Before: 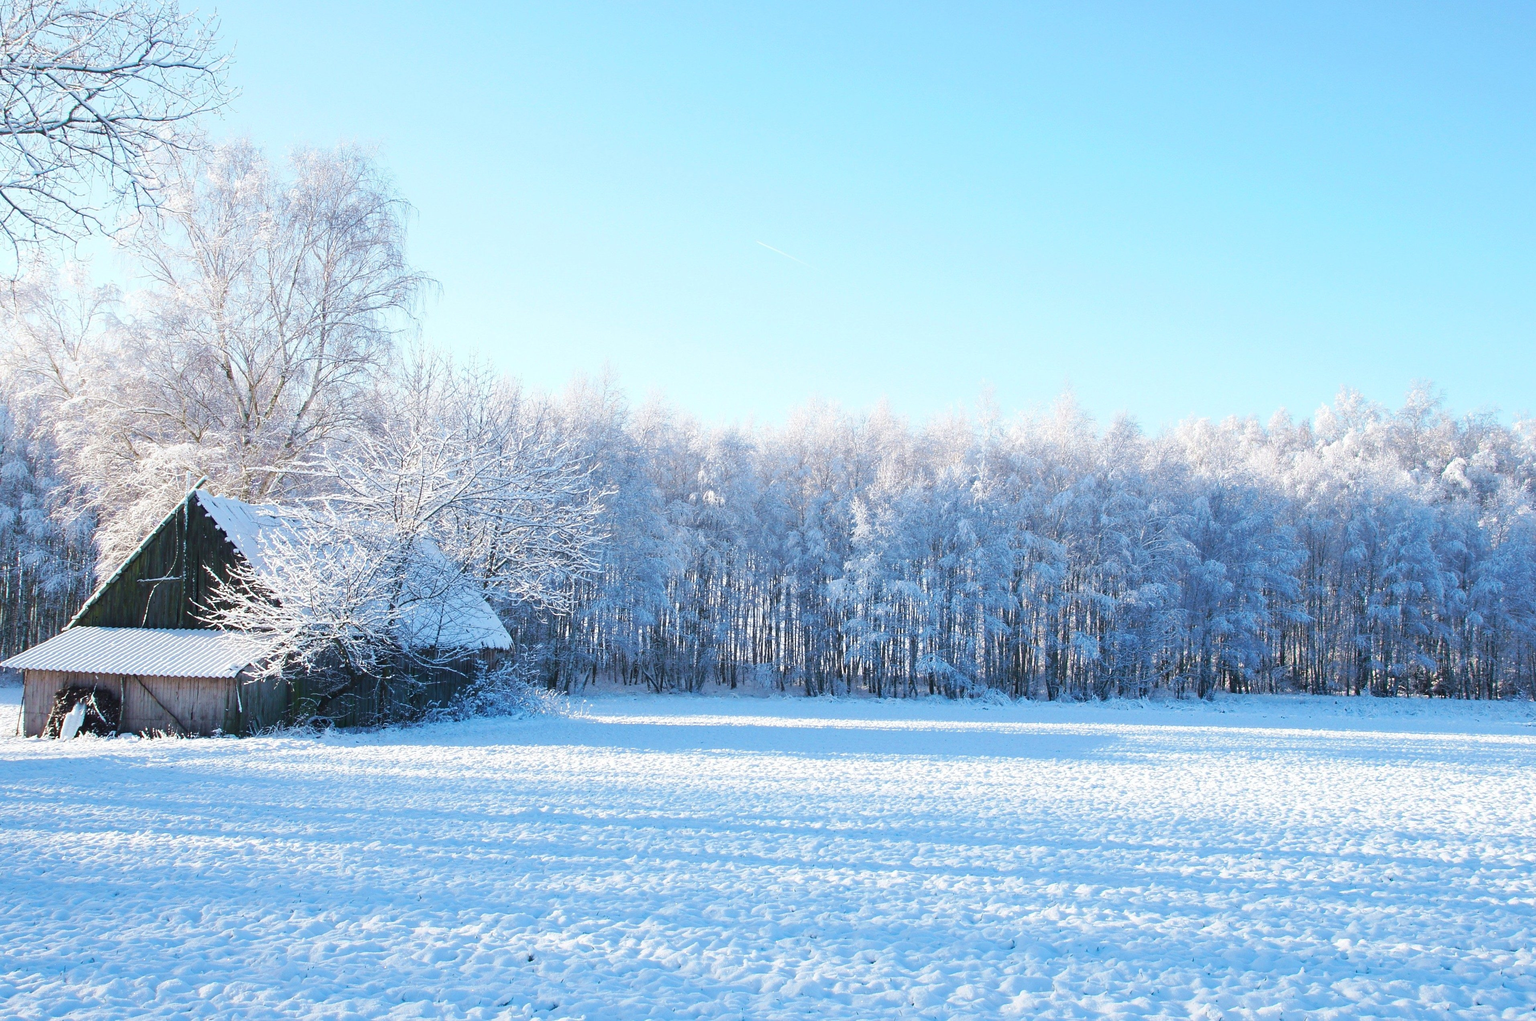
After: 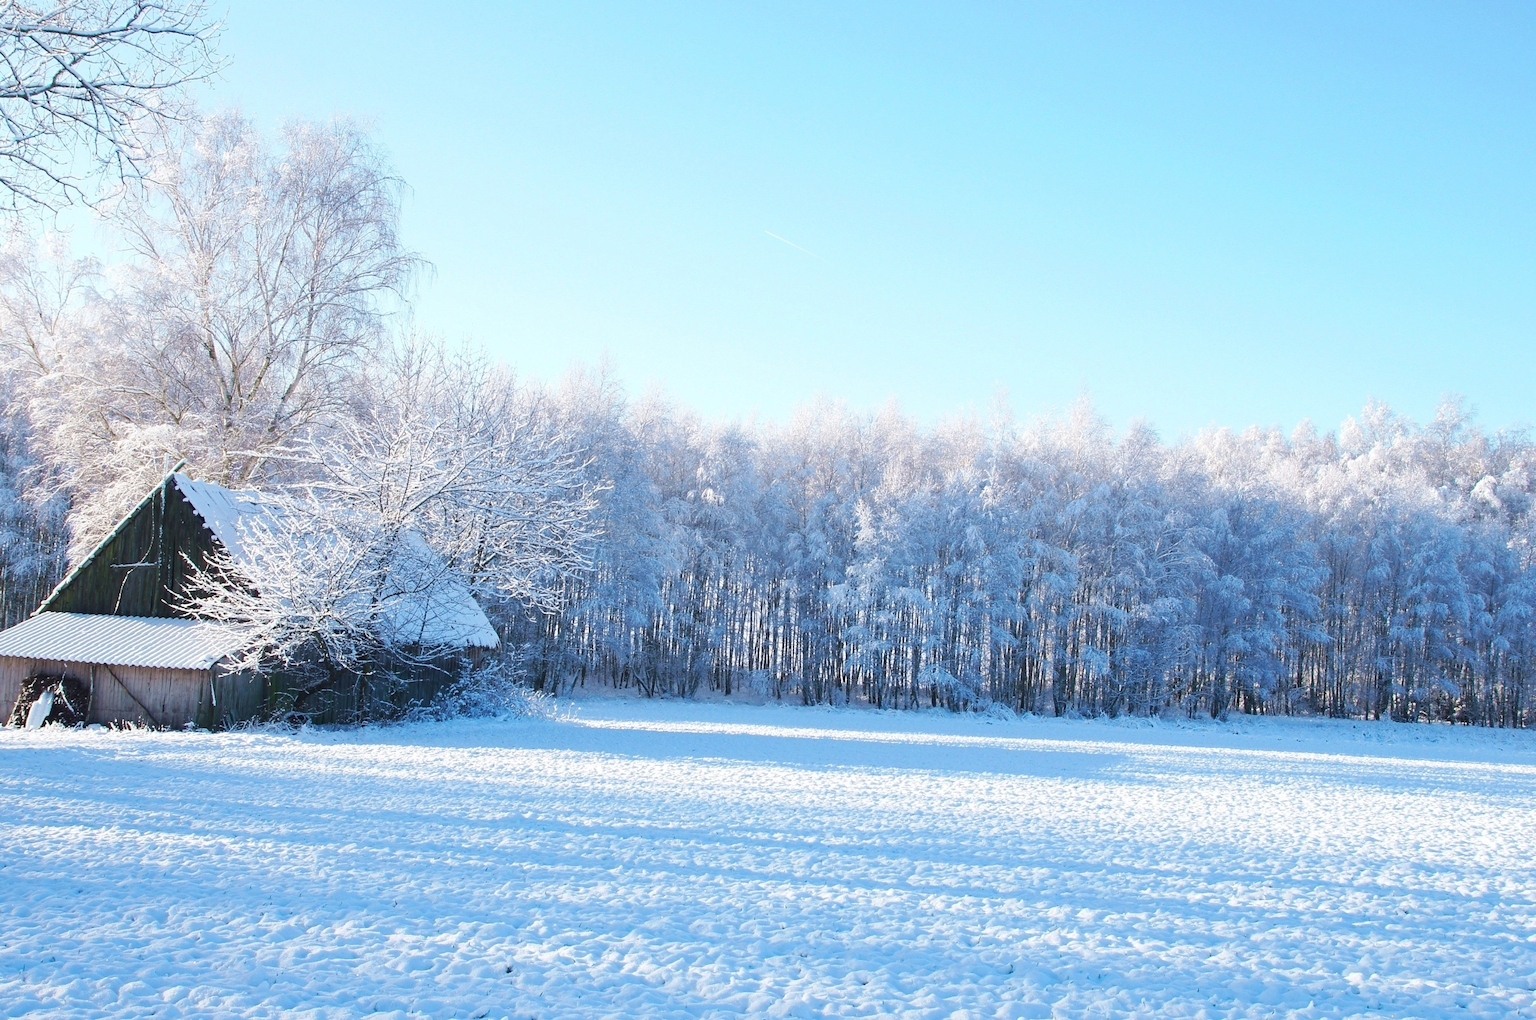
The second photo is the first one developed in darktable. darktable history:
crop and rotate: angle -1.57°
